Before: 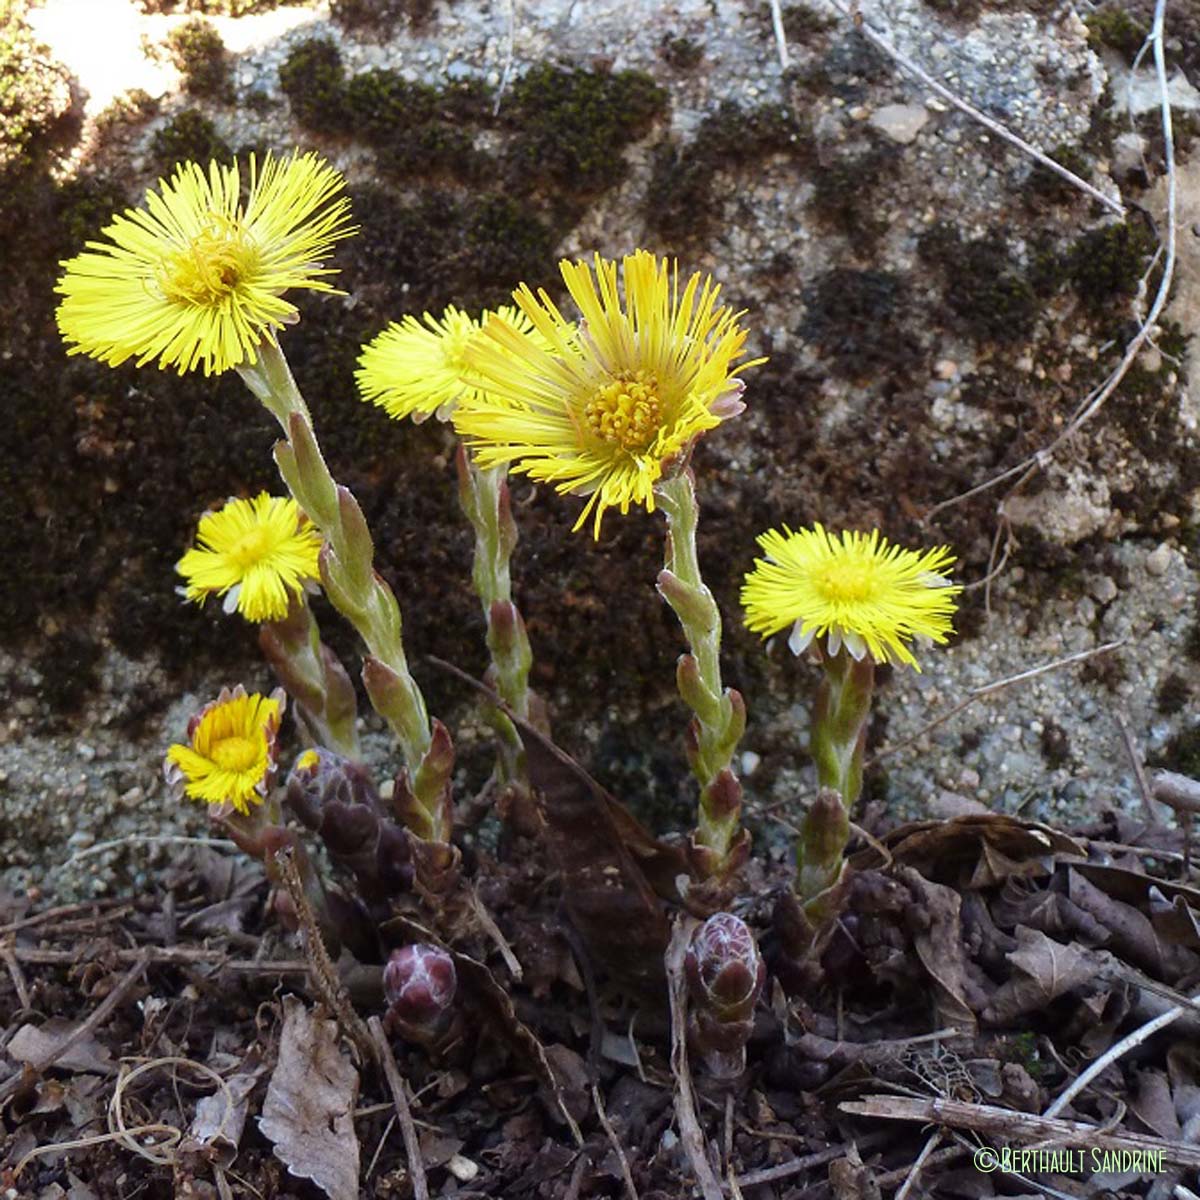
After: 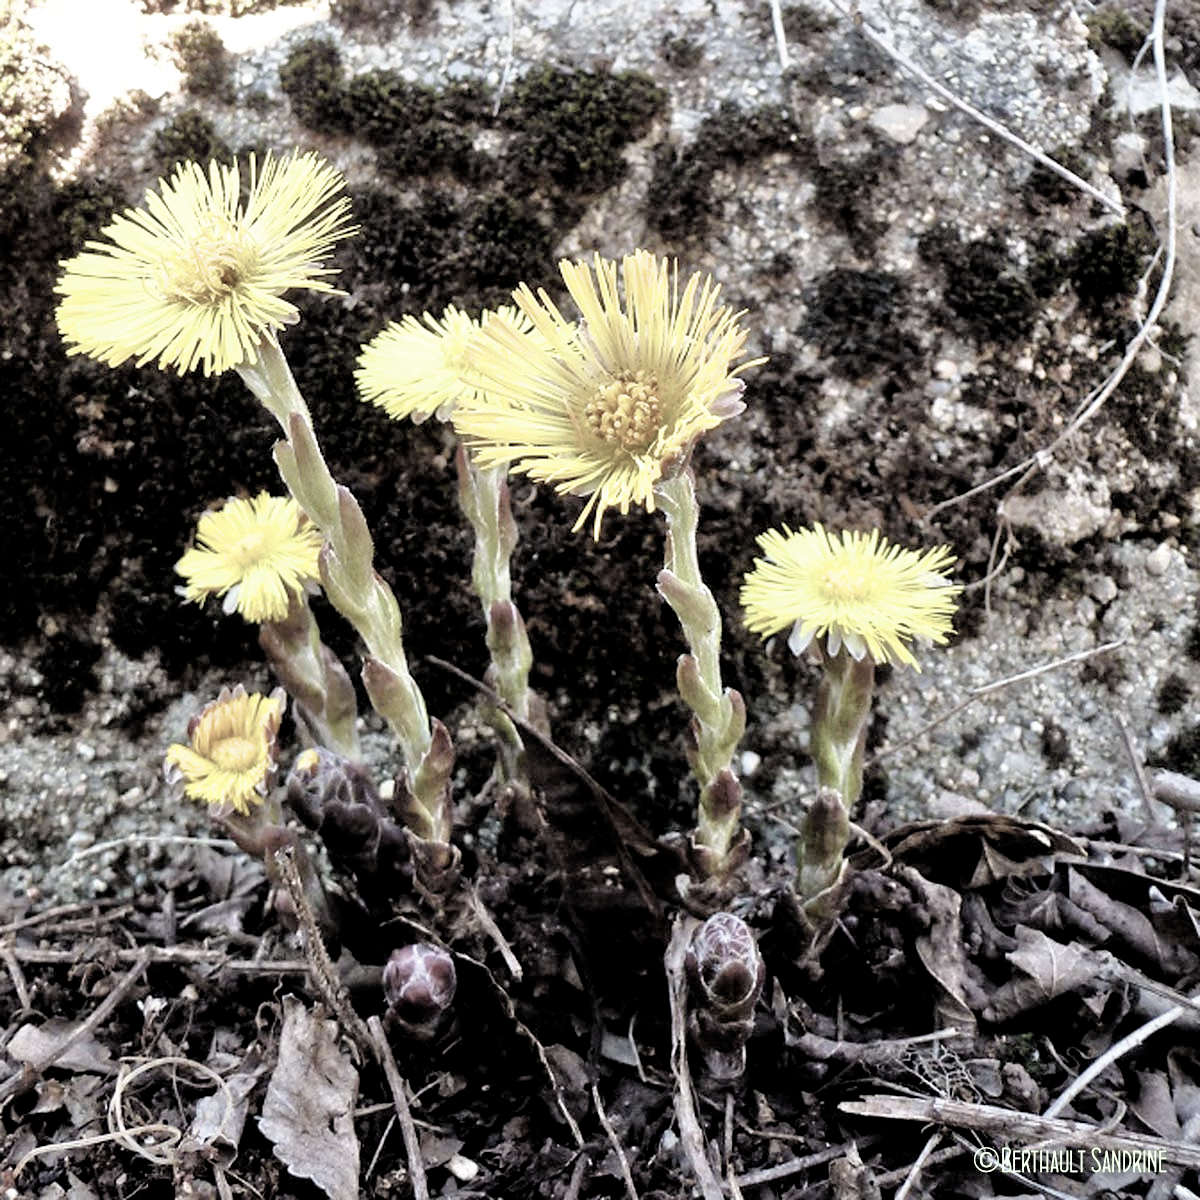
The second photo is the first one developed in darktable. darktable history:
filmic rgb: black relative exposure -5.53 EV, white relative exposure 2.48 EV, threshold 3.02 EV, target black luminance 0%, hardness 4.55, latitude 67.09%, contrast 1.45, shadows ↔ highlights balance -4.25%, enable highlight reconstruction true
tone equalizer: -7 EV 0.16 EV, -6 EV 0.63 EV, -5 EV 1.16 EV, -4 EV 1.33 EV, -3 EV 1.16 EV, -2 EV 0.6 EV, -1 EV 0.163 EV, mask exposure compensation -0.488 EV
color correction: highlights b* 0.004, saturation 0.476
